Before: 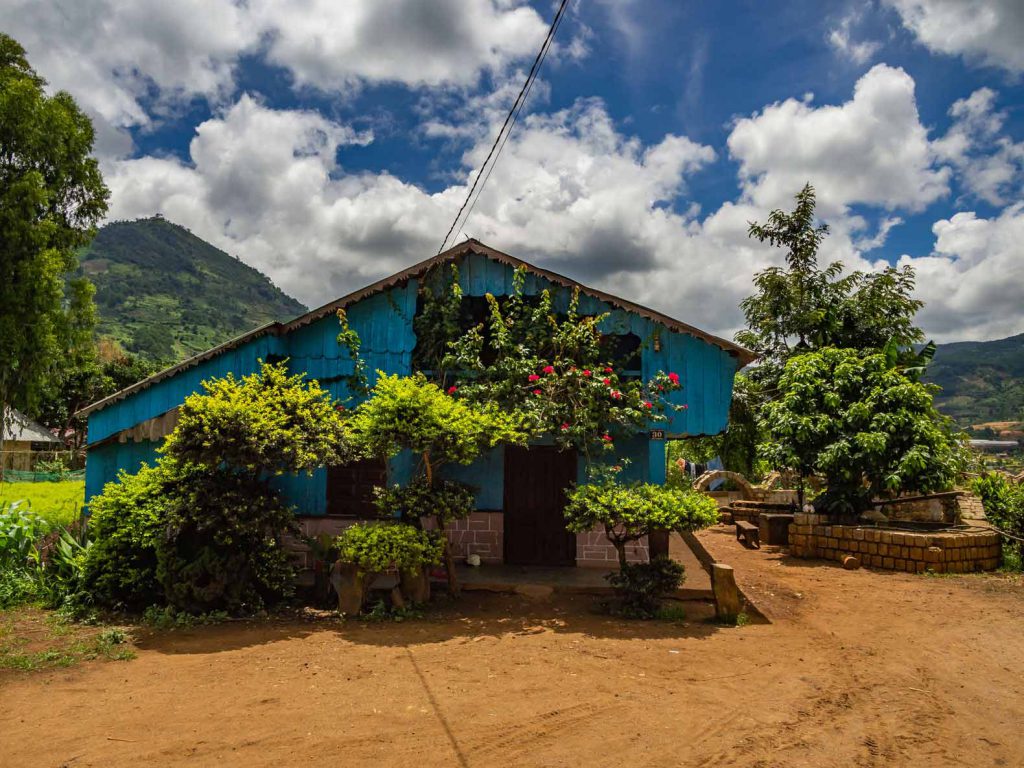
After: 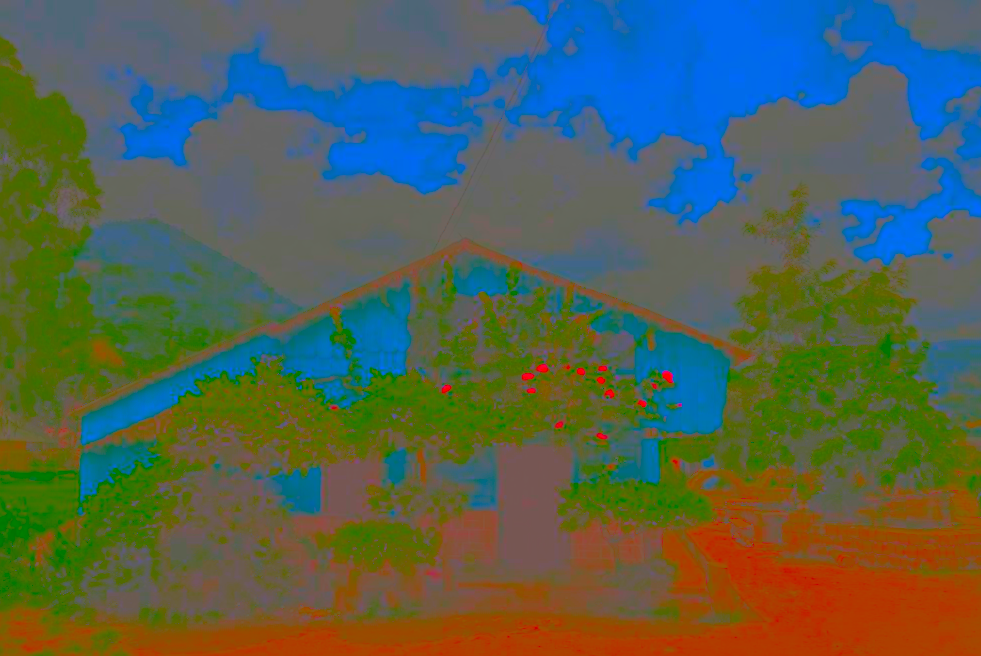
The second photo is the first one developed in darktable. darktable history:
crop and rotate: angle 0.163°, left 0.429%, right 3.335%, bottom 14.185%
contrast brightness saturation: contrast -0.972, brightness -0.171, saturation 0.745
exposure: black level correction 0, exposure 1.495 EV, compensate highlight preservation false
sharpen: on, module defaults
shadows and highlights: low approximation 0.01, soften with gaussian
